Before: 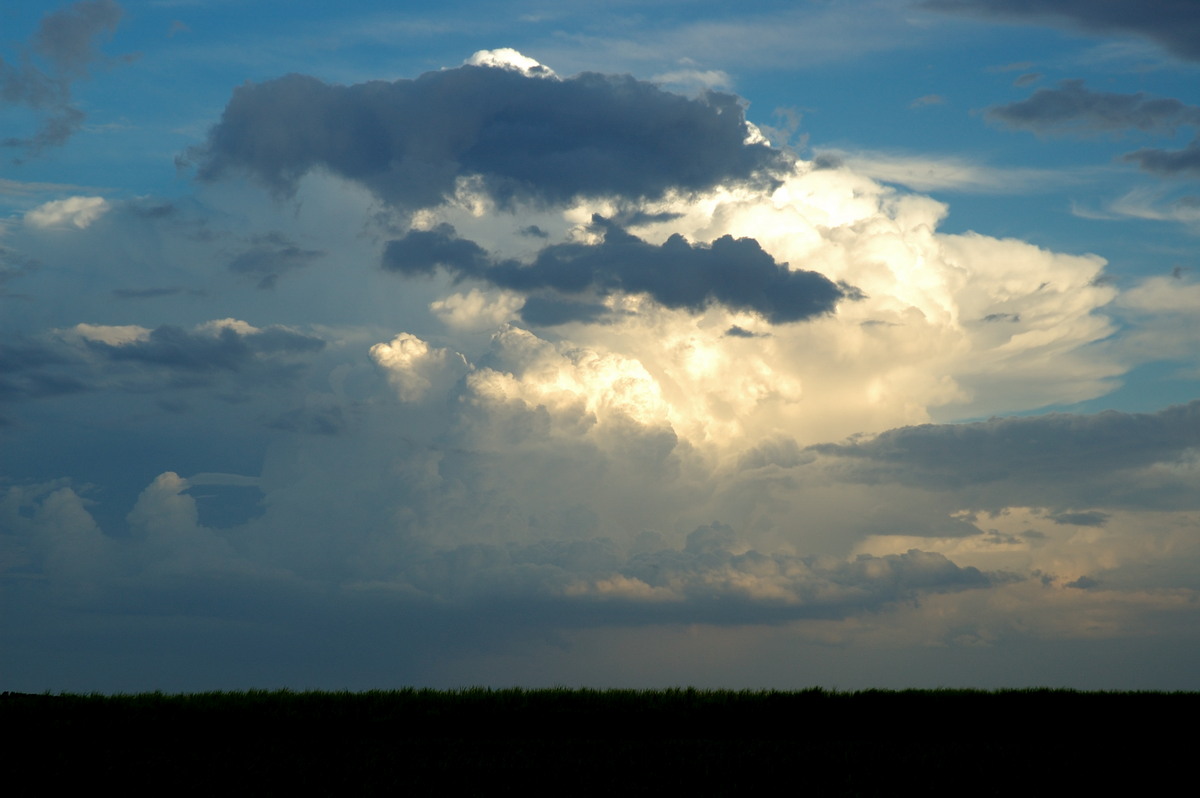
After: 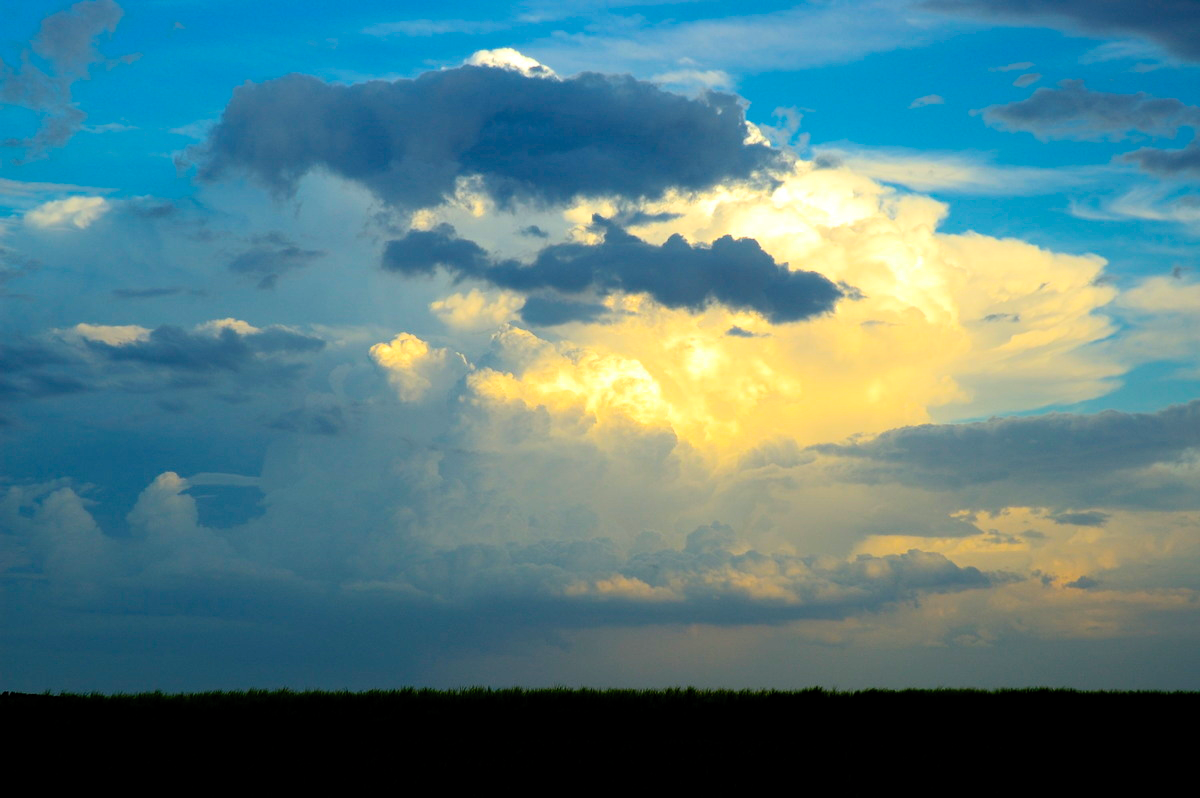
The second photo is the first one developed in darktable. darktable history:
contrast brightness saturation: contrast 0.197, brightness 0.158, saturation 0.218
color balance rgb: perceptual saturation grading › global saturation 60.787%, perceptual saturation grading › highlights 20.049%, perceptual saturation grading › shadows -49.207%
tone equalizer: edges refinement/feathering 500, mask exposure compensation -1.57 EV, preserve details no
